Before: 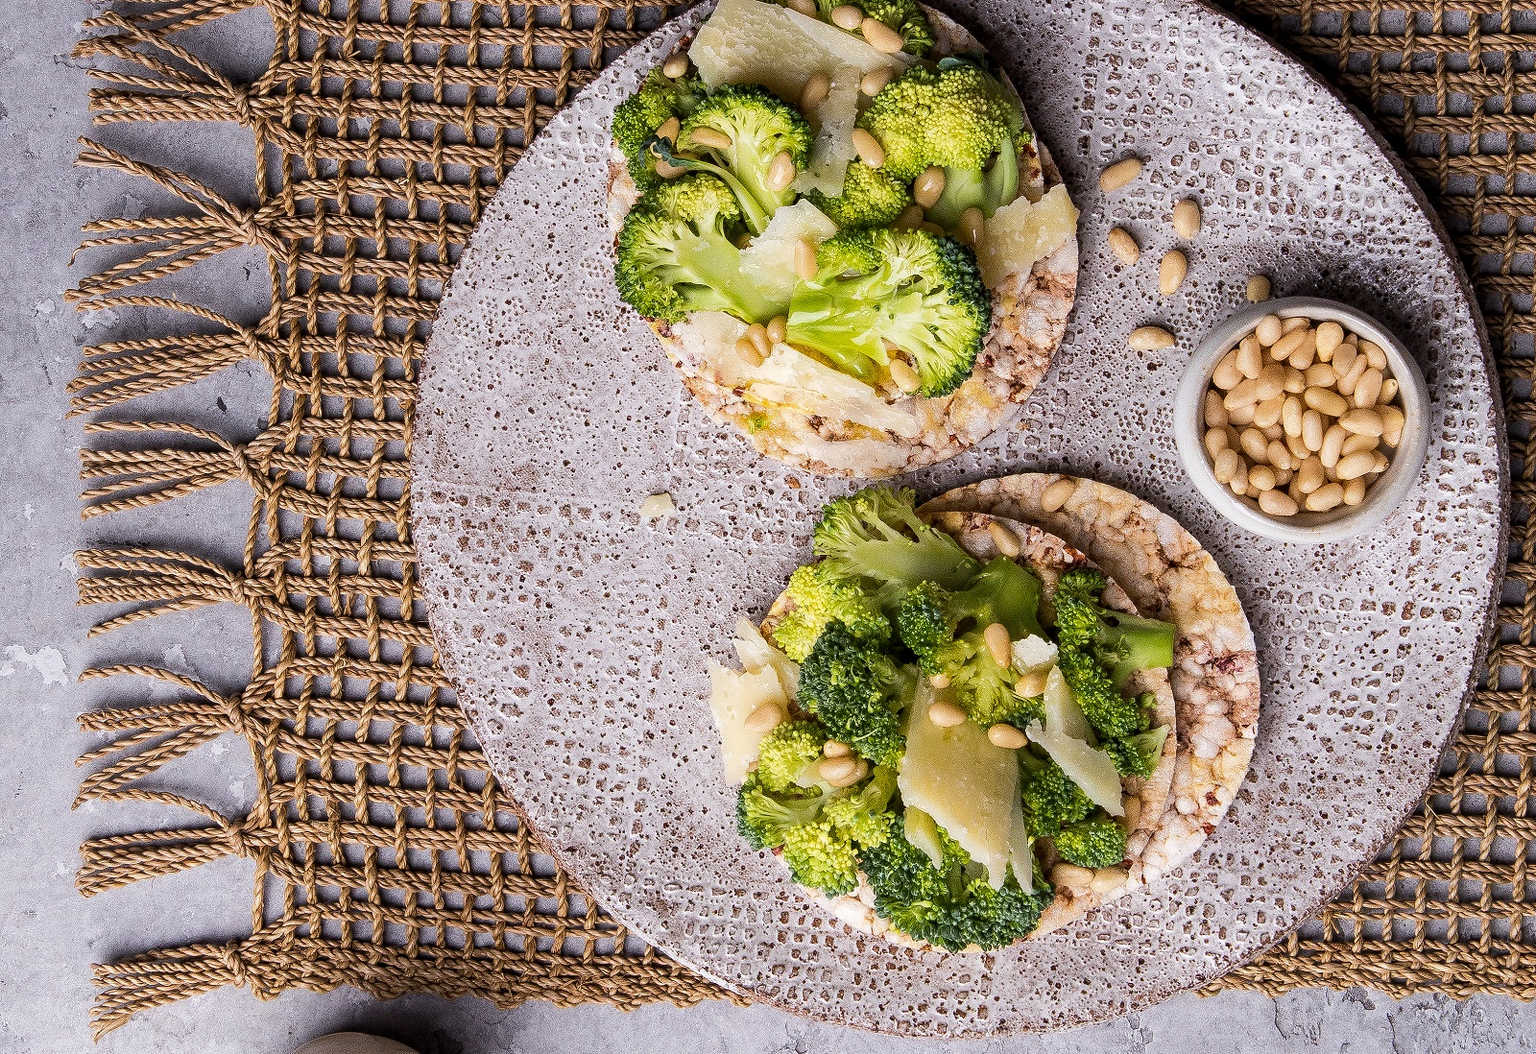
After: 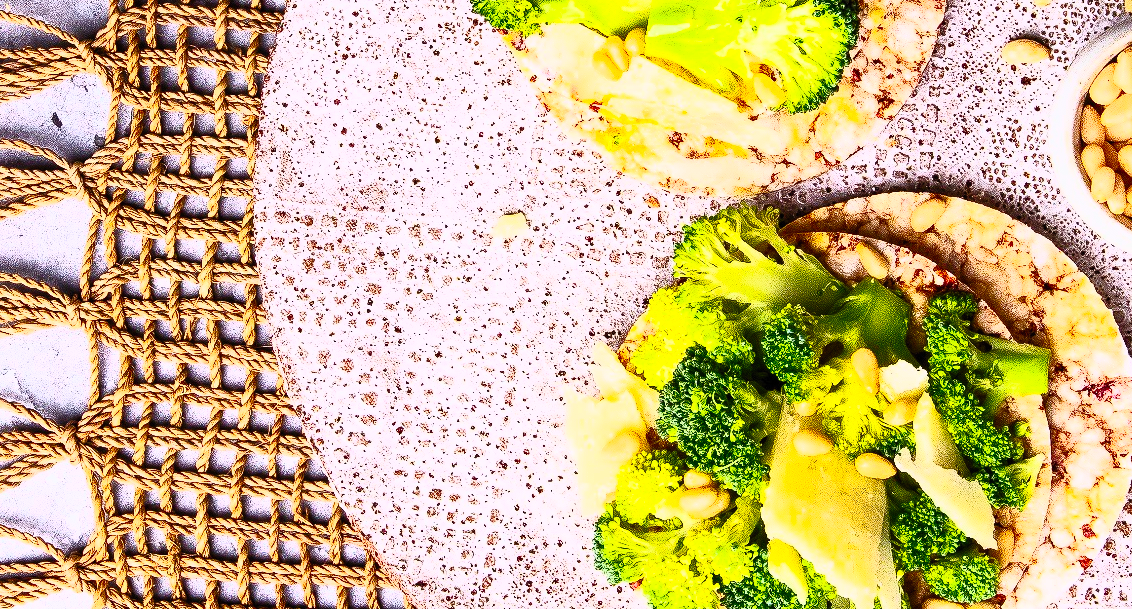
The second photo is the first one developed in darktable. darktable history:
crop: left 10.926%, top 27.42%, right 18.278%, bottom 17.1%
contrast brightness saturation: contrast 0.985, brightness 0.999, saturation 1
tone curve: curves: ch0 [(0, 0) (0.068, 0.012) (0.183, 0.089) (0.341, 0.283) (0.547, 0.532) (0.828, 0.815) (1, 0.983)]; ch1 [(0, 0) (0.23, 0.166) (0.34, 0.308) (0.371, 0.337) (0.429, 0.411) (0.477, 0.462) (0.499, 0.498) (0.529, 0.537) (0.559, 0.582) (0.743, 0.798) (1, 1)]; ch2 [(0, 0) (0.431, 0.414) (0.498, 0.503) (0.524, 0.528) (0.568, 0.546) (0.6, 0.597) (0.634, 0.645) (0.728, 0.742) (1, 1)], preserve colors none
